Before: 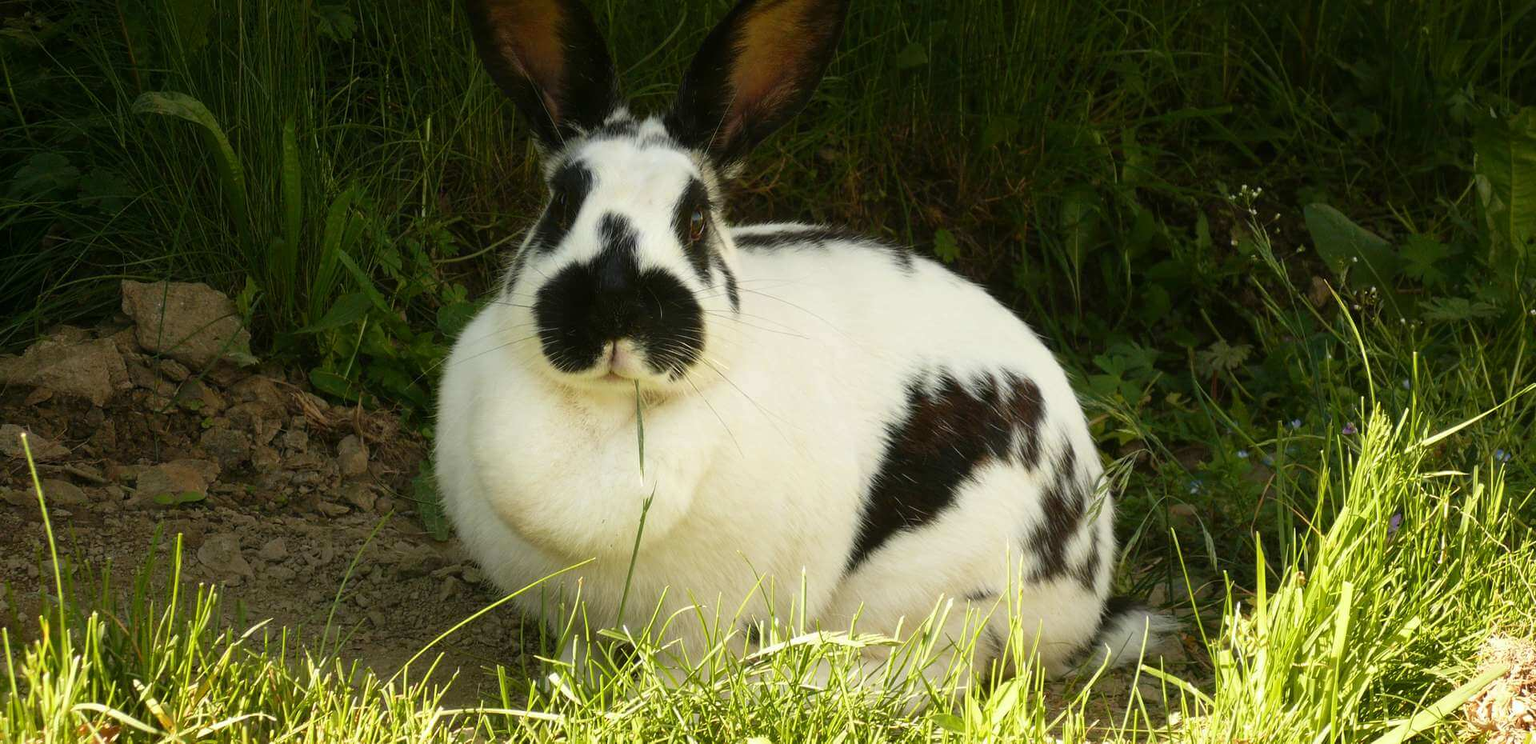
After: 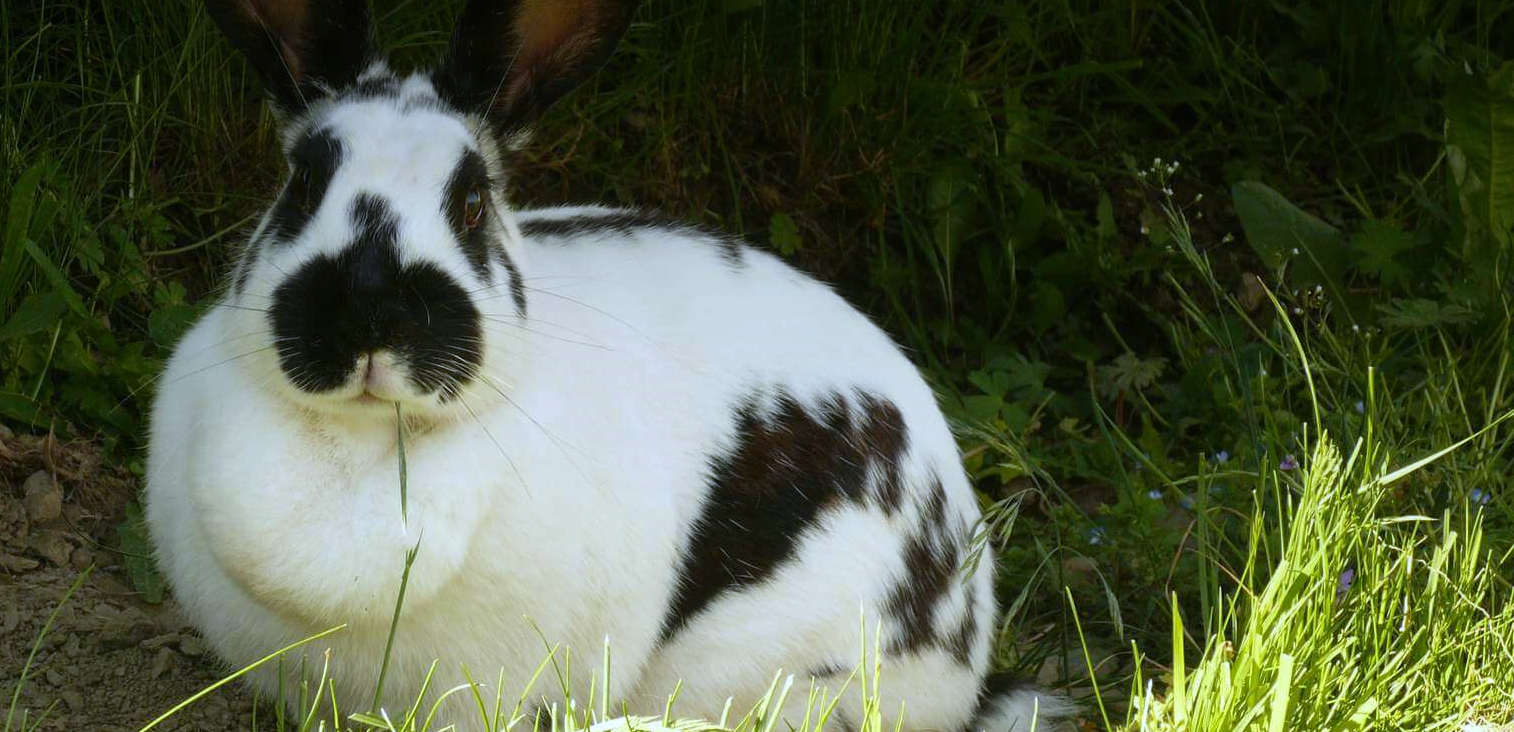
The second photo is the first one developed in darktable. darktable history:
white balance: red 0.948, green 1.02, blue 1.176
crop and rotate: left 20.74%, top 7.912%, right 0.375%, bottom 13.378%
graduated density: on, module defaults
